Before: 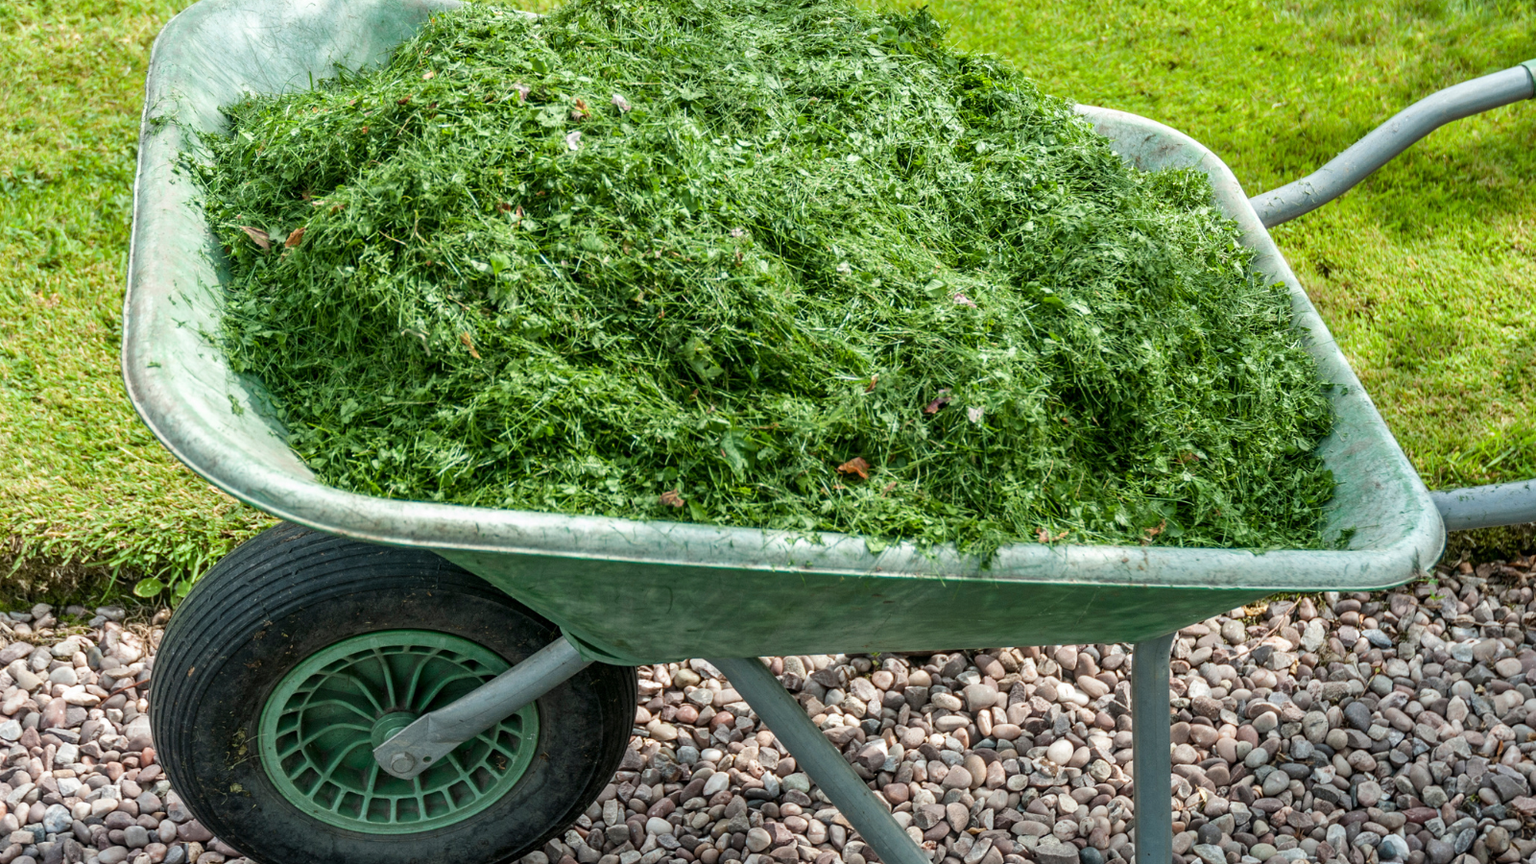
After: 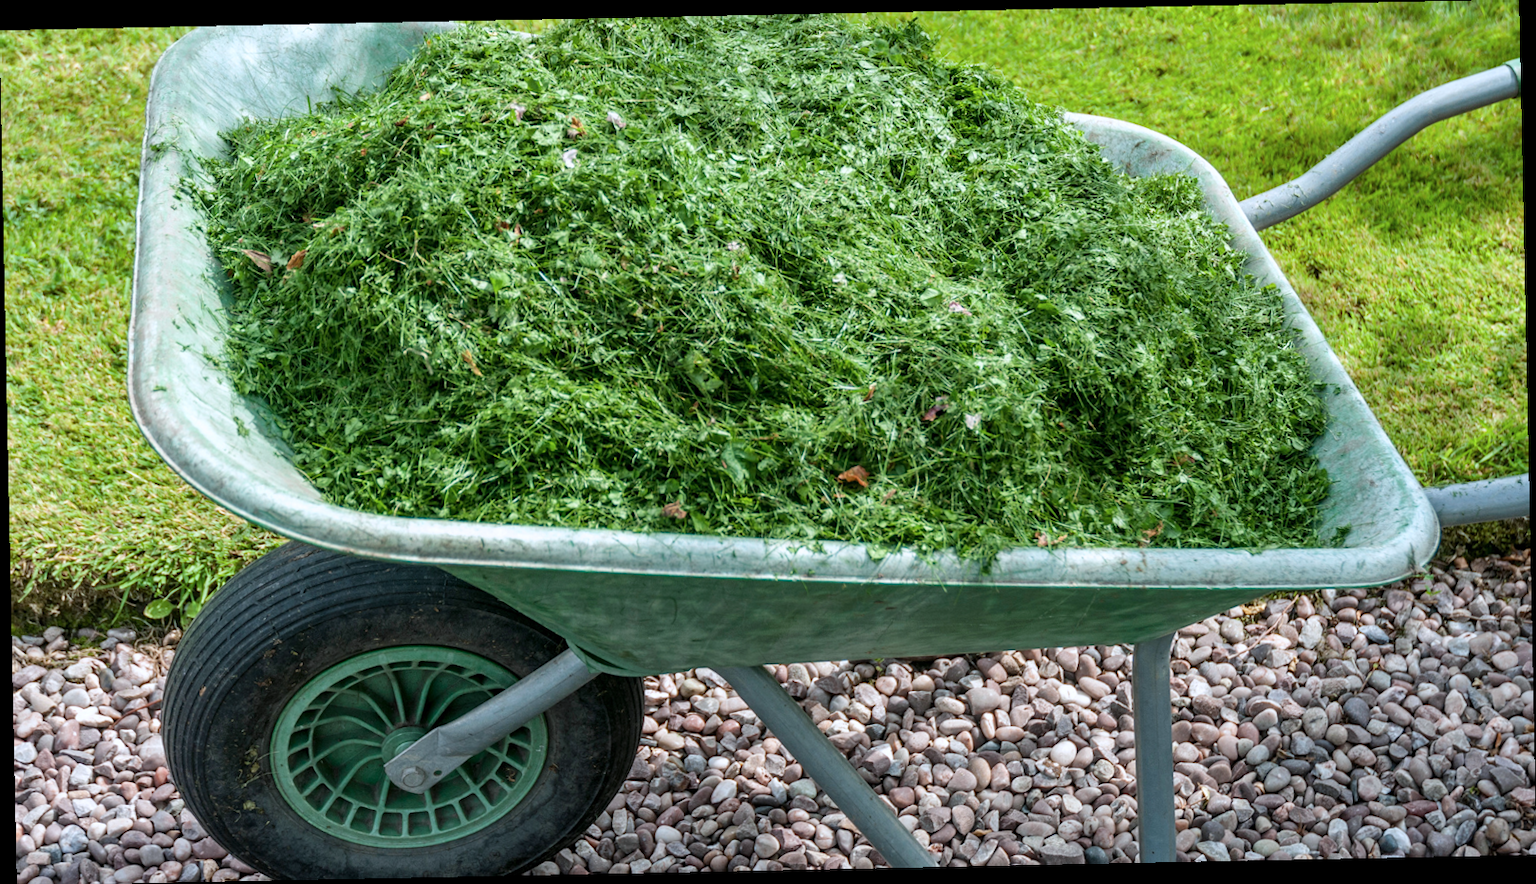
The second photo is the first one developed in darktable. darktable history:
rotate and perspective: rotation -1.17°, automatic cropping off
color calibration: illuminant as shot in camera, x 0.358, y 0.373, temperature 4628.91 K
